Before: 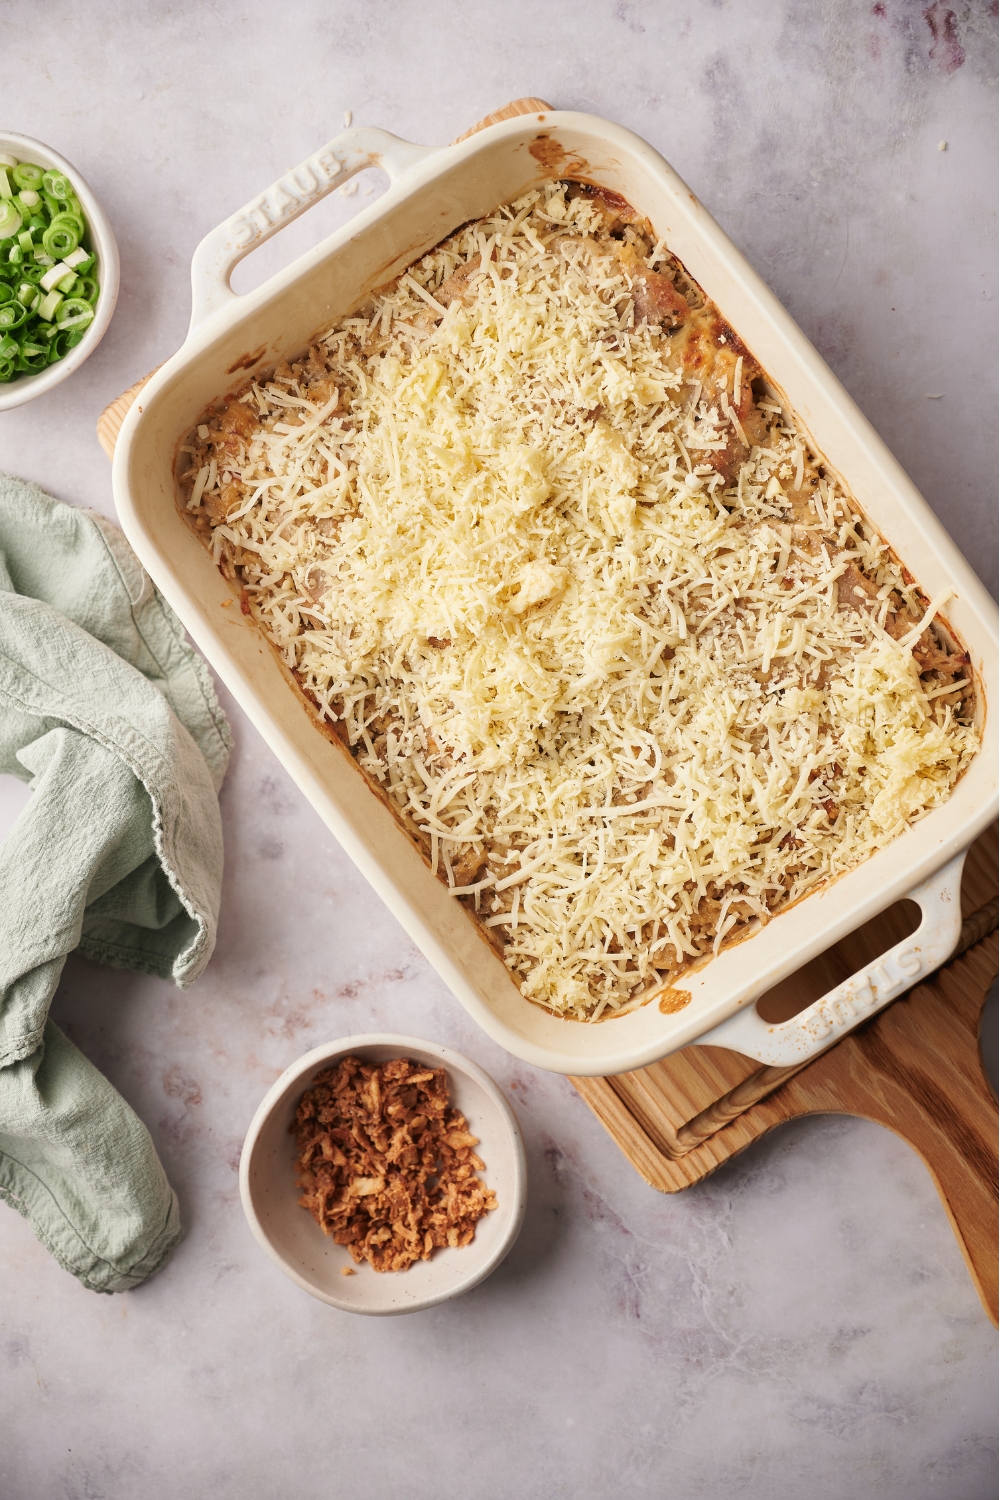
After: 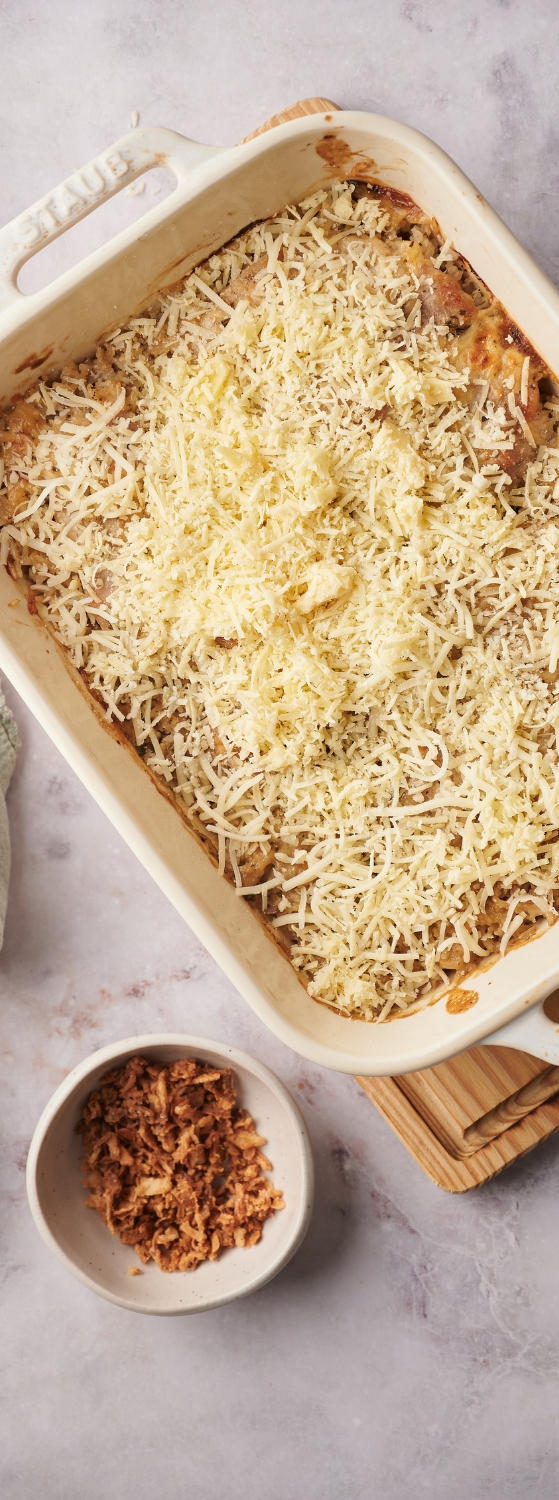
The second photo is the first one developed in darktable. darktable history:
crop: left 21.39%, right 22.664%
exposure: compensate highlight preservation false
